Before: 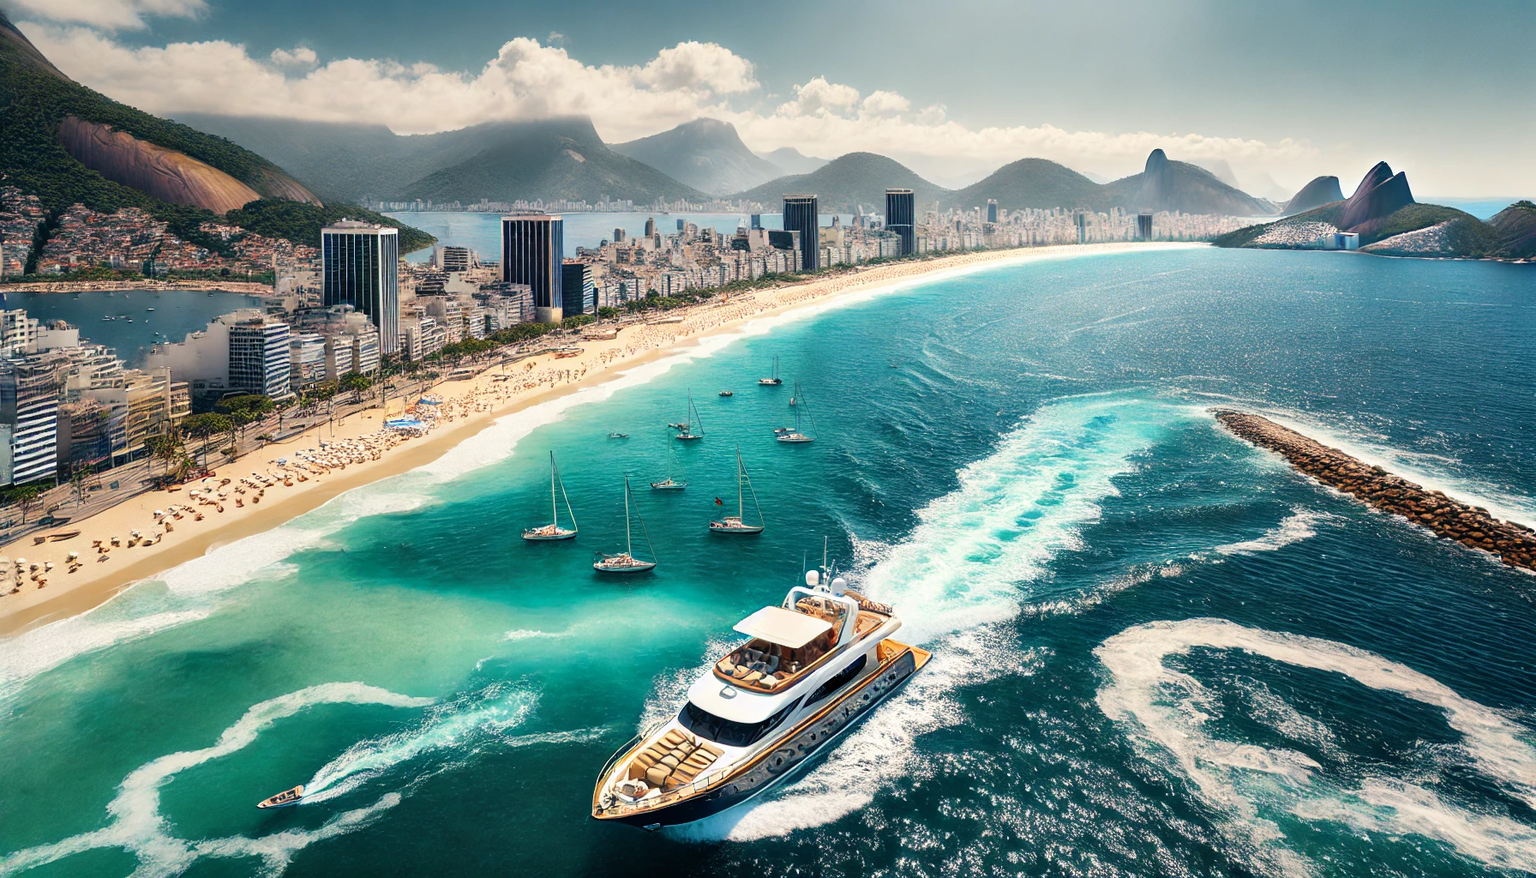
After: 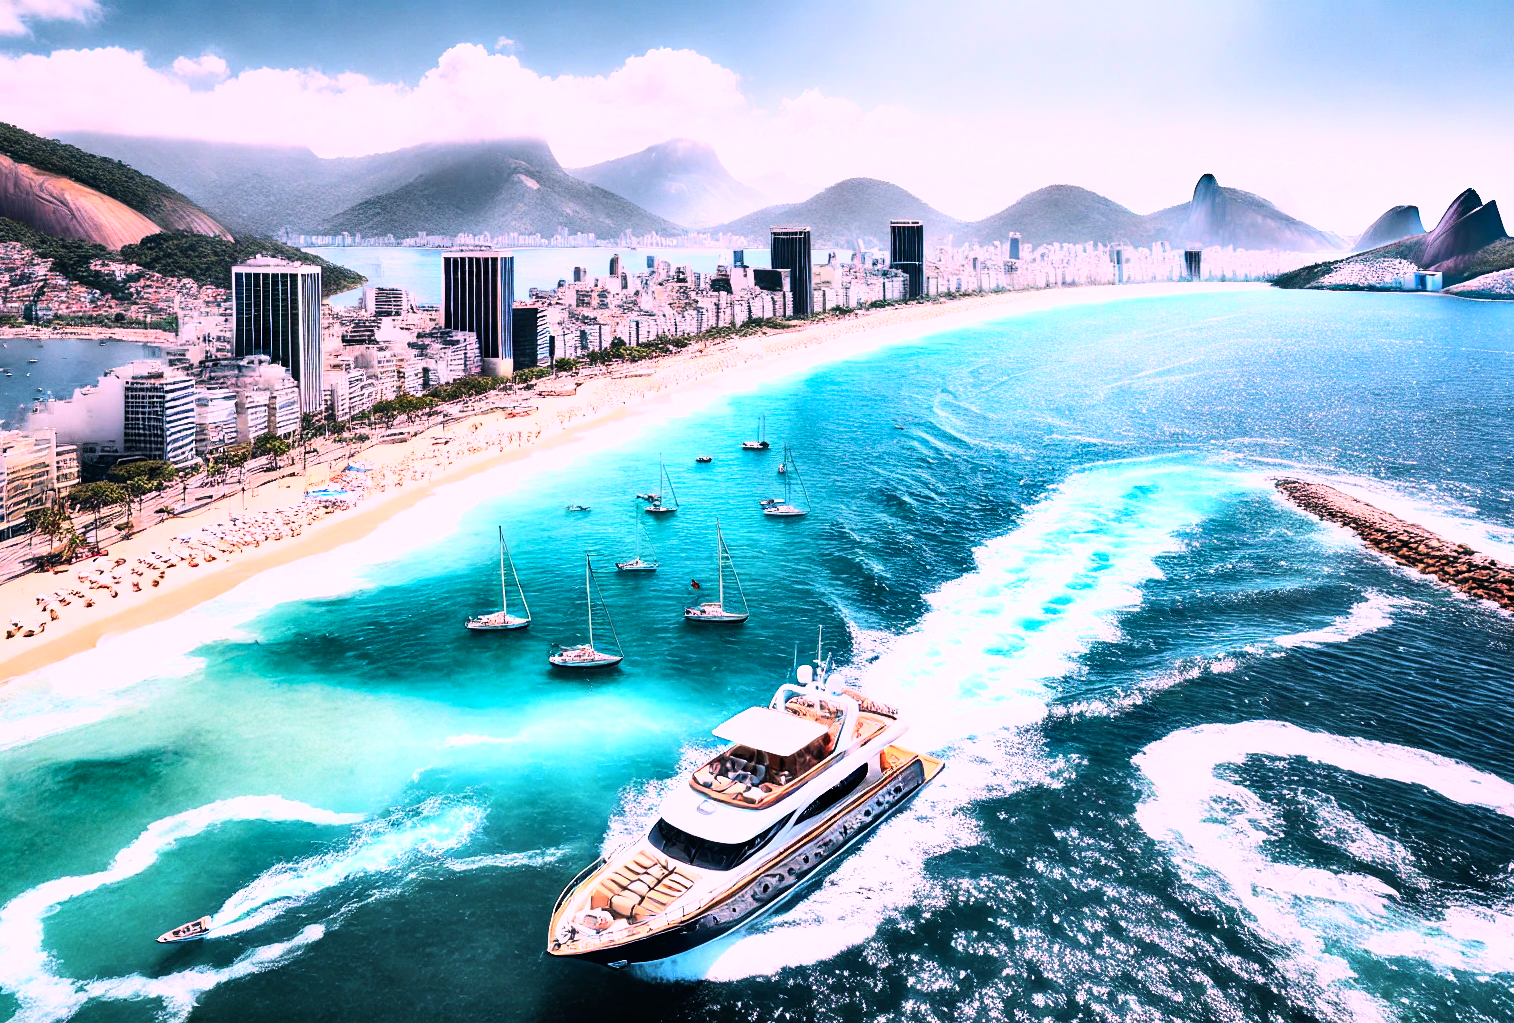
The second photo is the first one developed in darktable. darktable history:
crop: left 7.986%, right 7.488%
base curve: curves: ch0 [(0, 0) (0.007, 0.004) (0.027, 0.03) (0.046, 0.07) (0.207, 0.54) (0.442, 0.872) (0.673, 0.972) (1, 1)]
color correction: highlights a* 15.91, highlights b* -20.71
shadows and highlights: soften with gaussian
